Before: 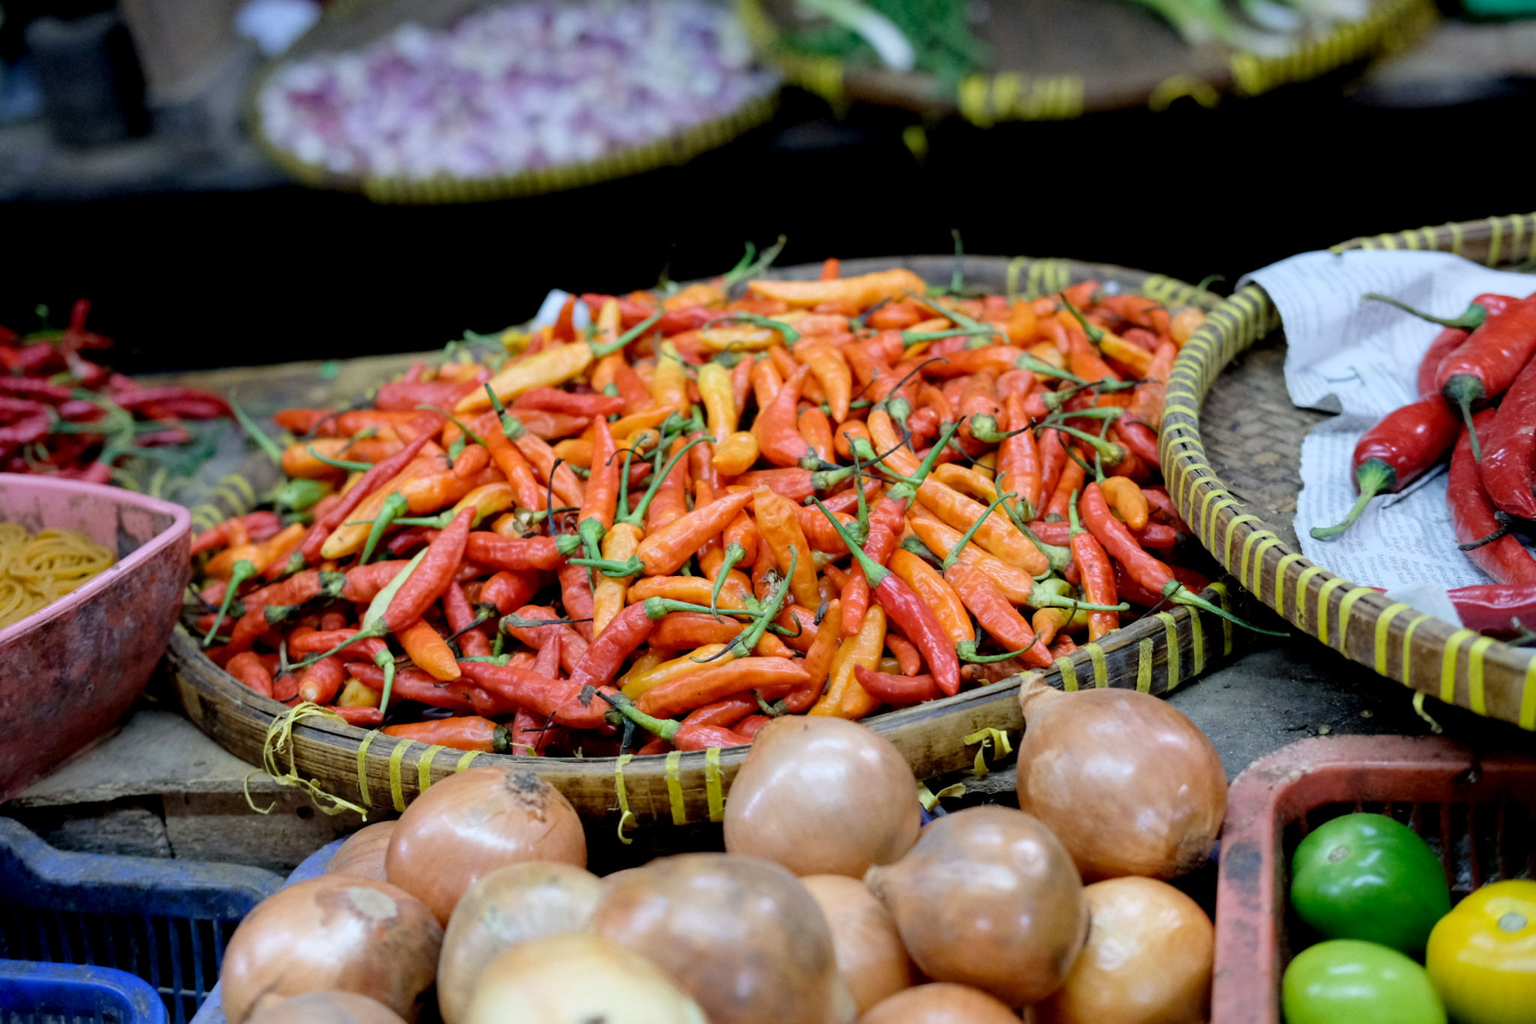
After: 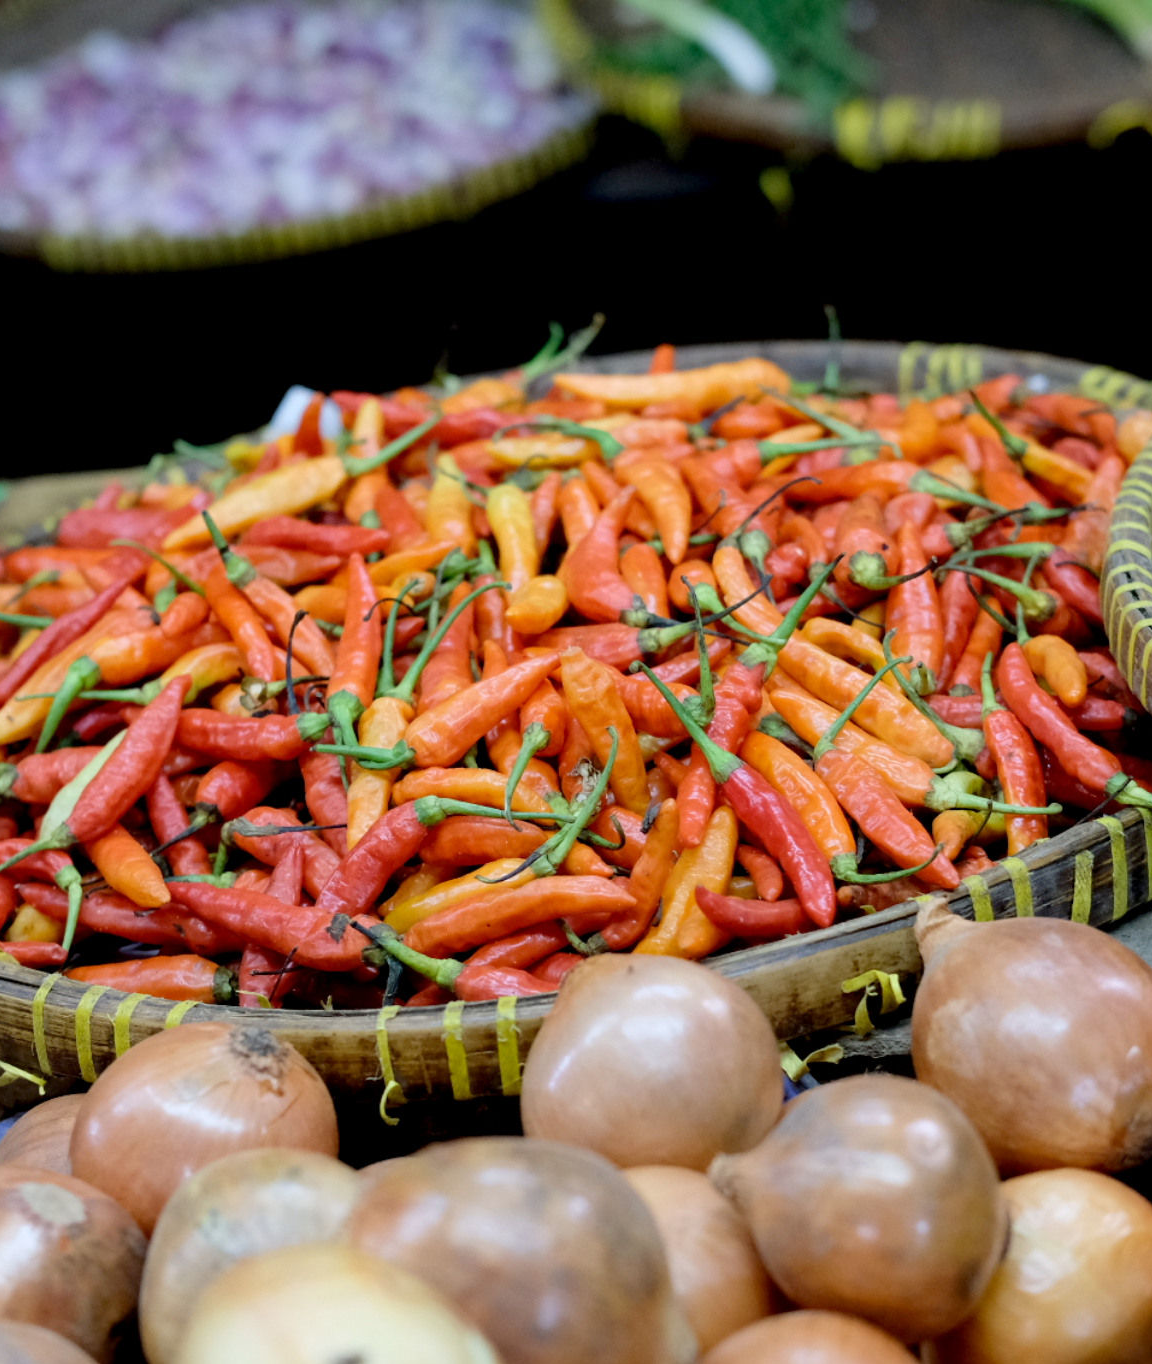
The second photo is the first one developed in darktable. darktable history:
crop: left 21.705%, right 22.025%, bottom 0.003%
